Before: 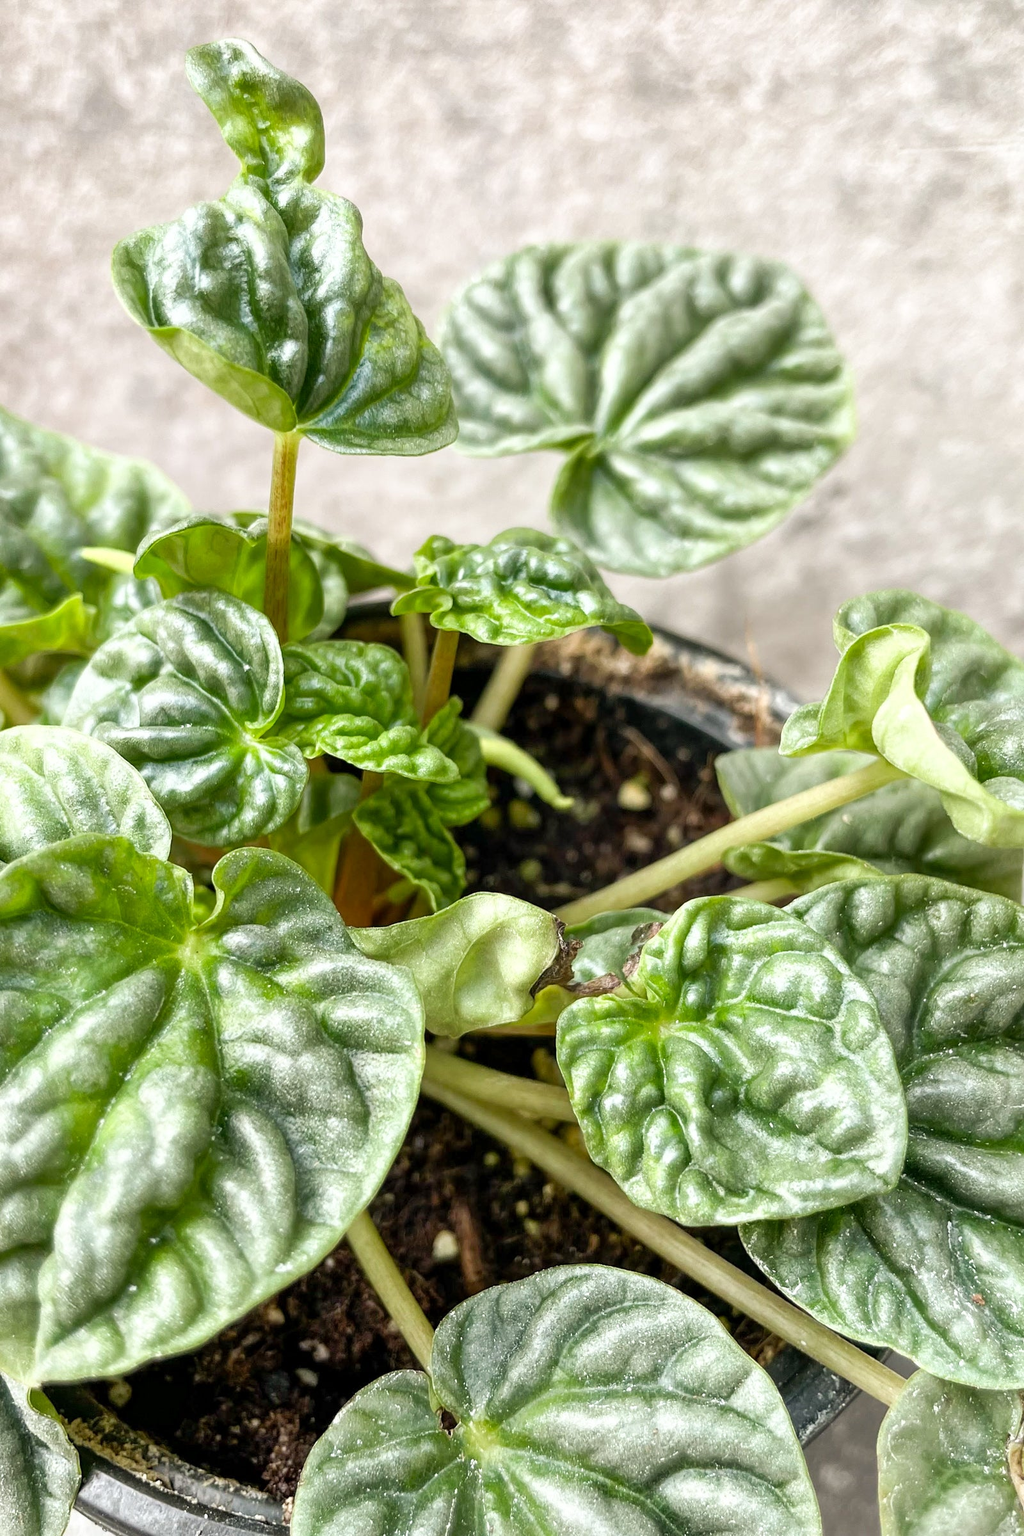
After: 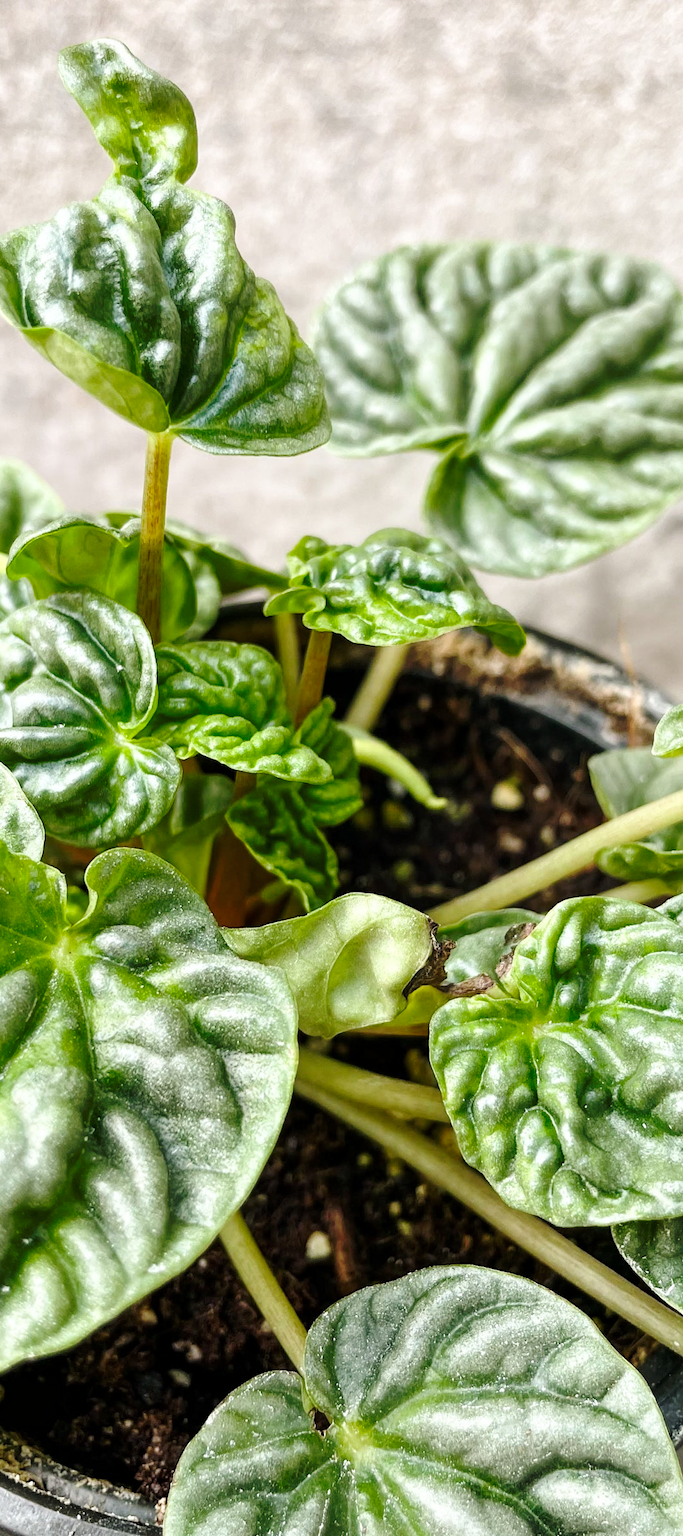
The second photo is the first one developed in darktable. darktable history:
crop and rotate: left 12.485%, right 20.805%
base curve: curves: ch0 [(0, 0) (0.073, 0.04) (0.157, 0.139) (0.492, 0.492) (0.758, 0.758) (1, 1)], preserve colors none
